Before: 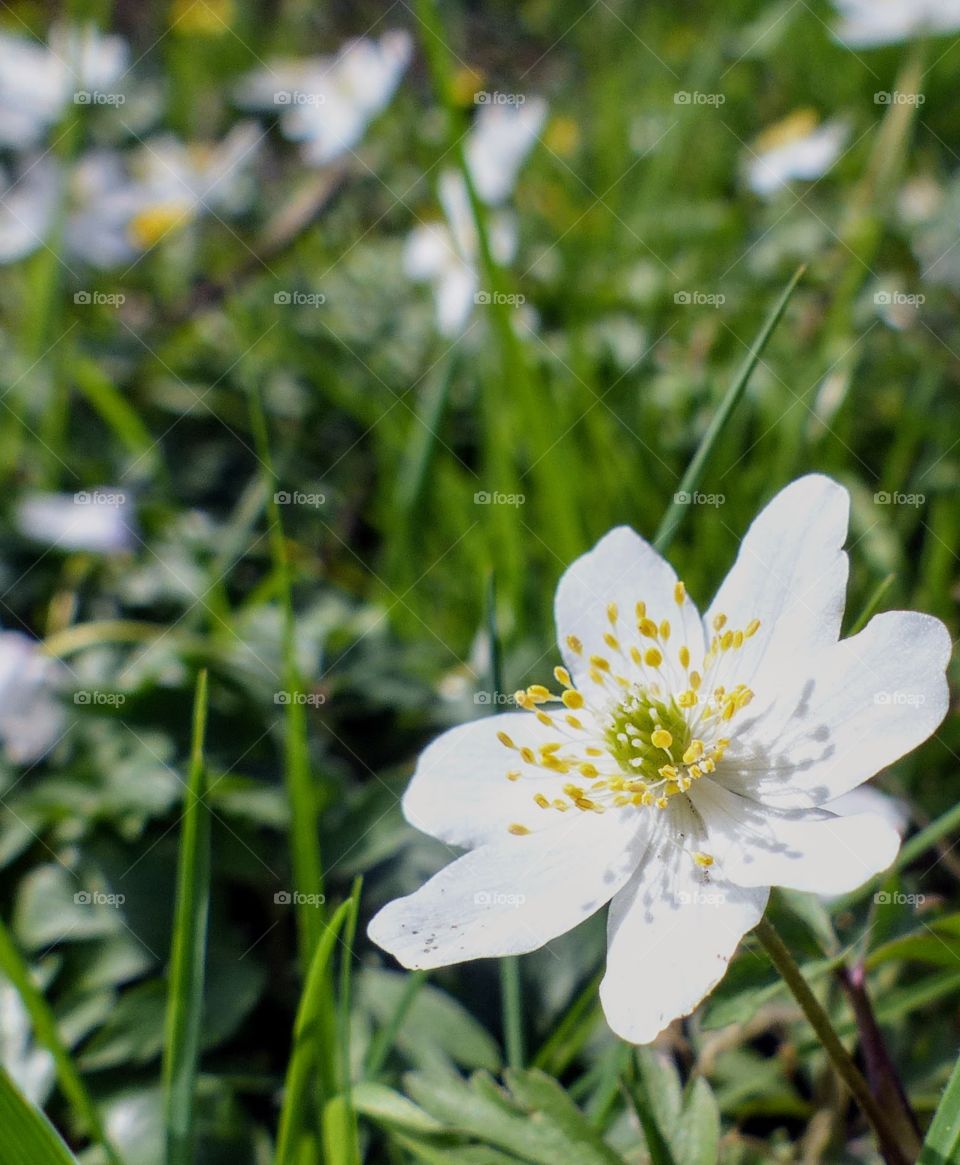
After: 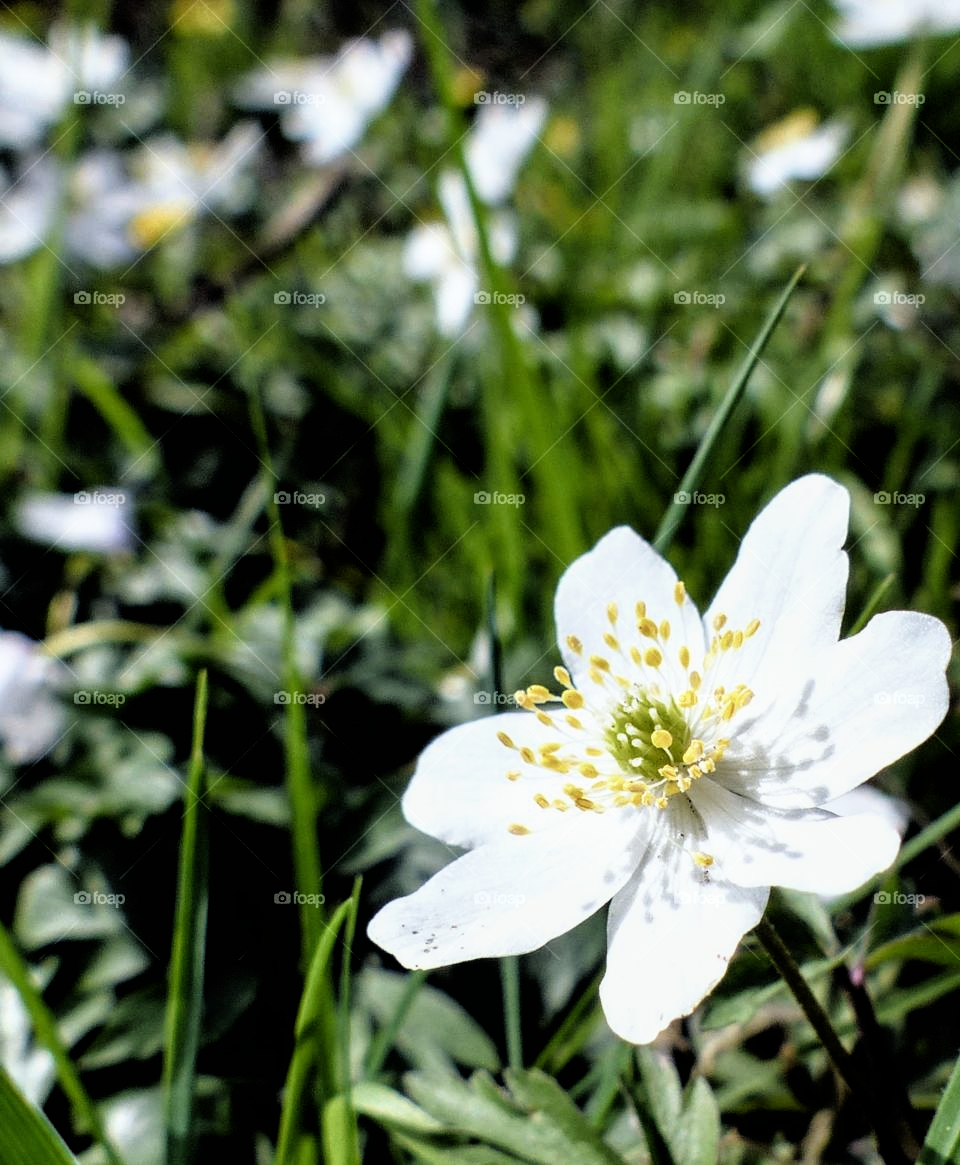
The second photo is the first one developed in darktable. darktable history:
white balance: red 0.978, blue 0.999
filmic rgb: black relative exposure -3.63 EV, white relative exposure 2.16 EV, hardness 3.62
